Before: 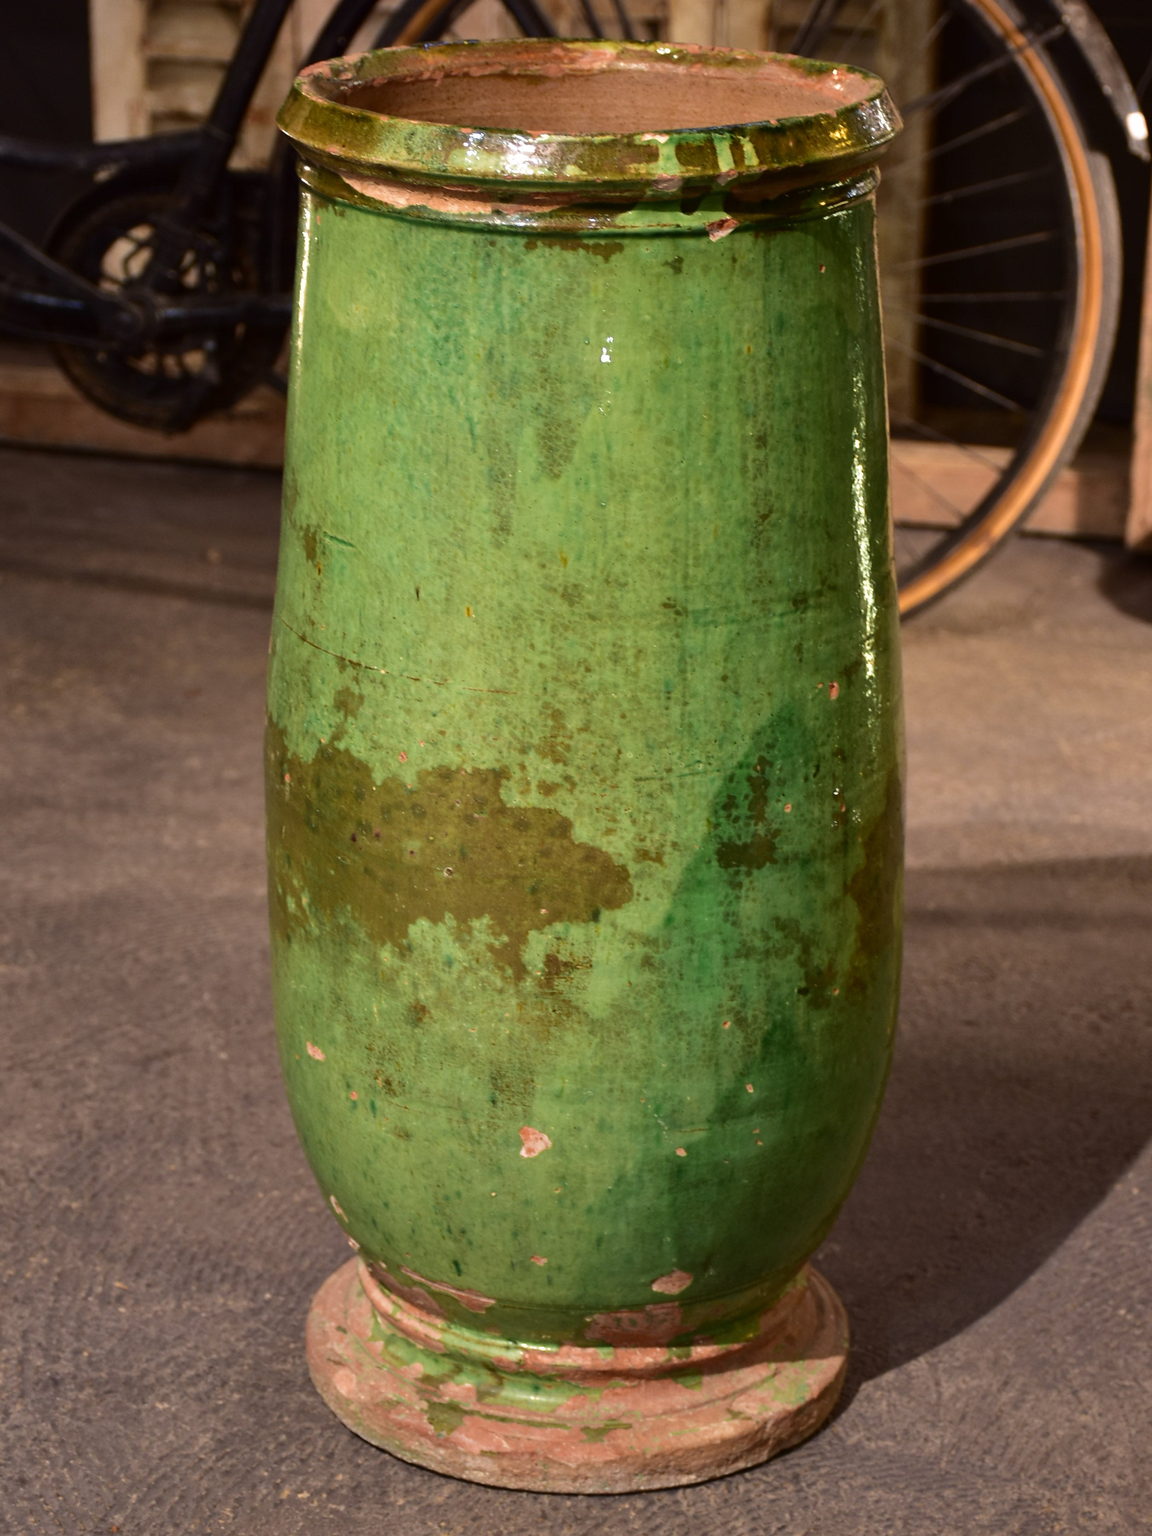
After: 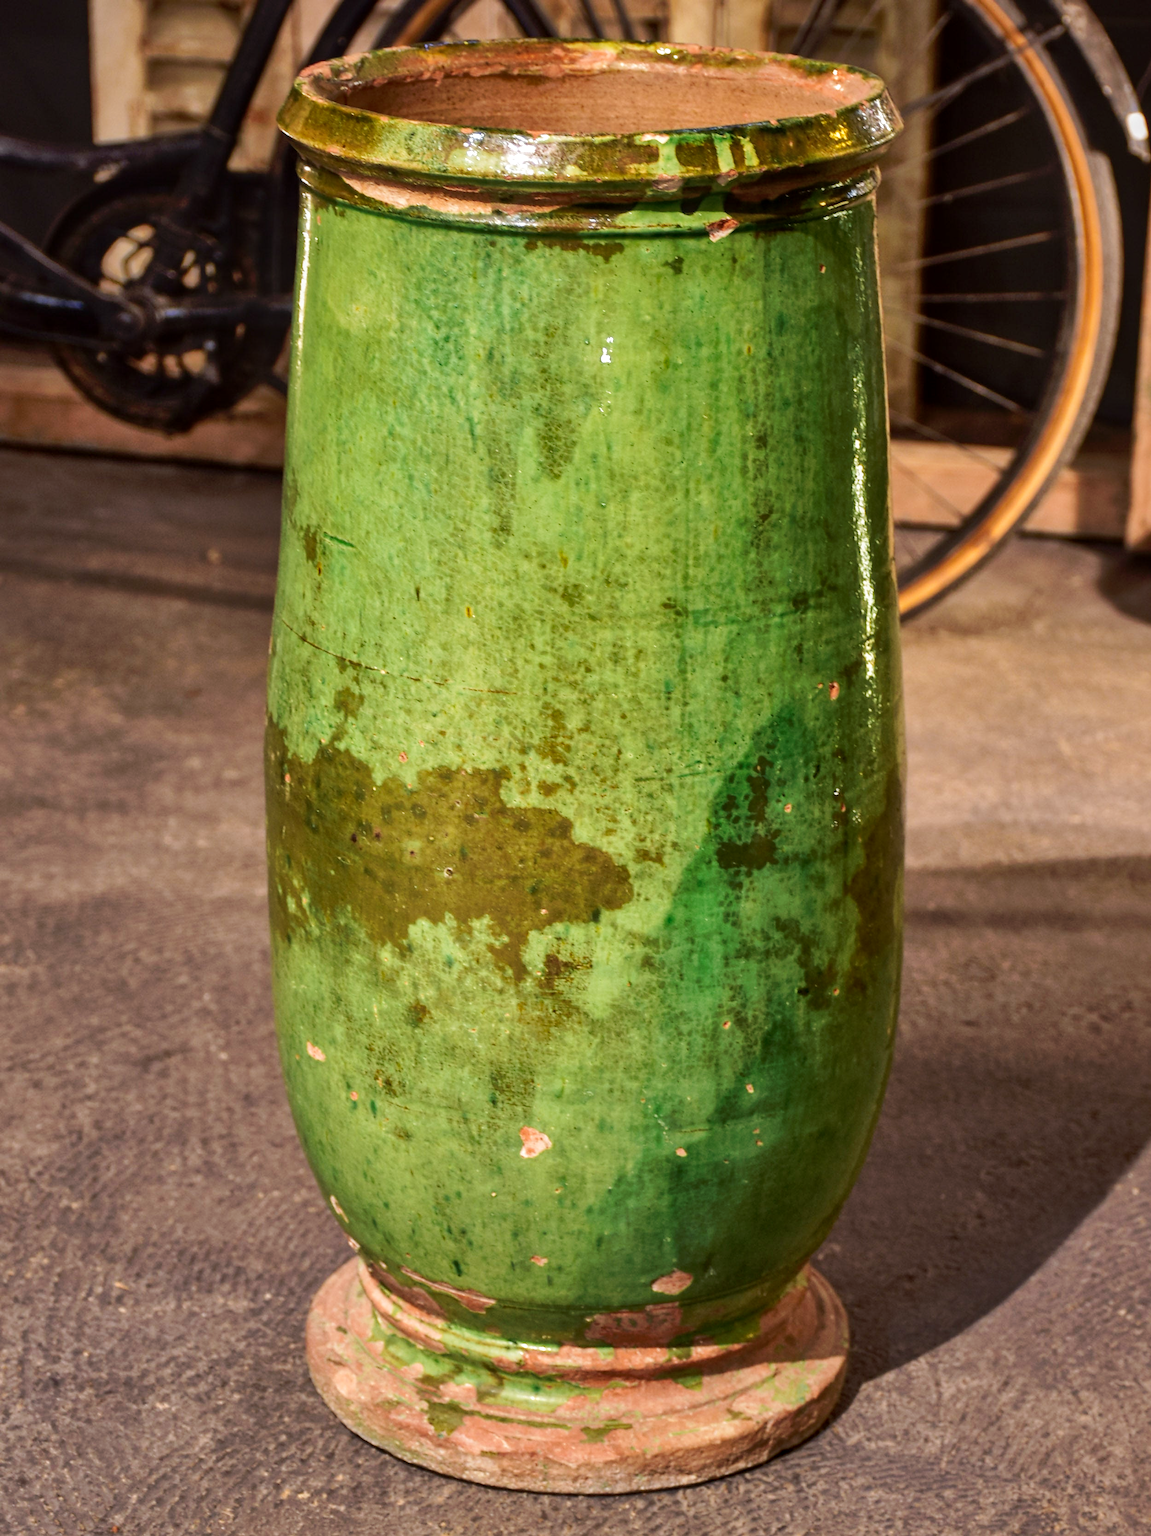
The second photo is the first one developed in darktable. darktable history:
local contrast: on, module defaults
tone curve: curves: ch0 [(0, 0) (0.003, 0.01) (0.011, 0.015) (0.025, 0.023) (0.044, 0.038) (0.069, 0.058) (0.1, 0.093) (0.136, 0.134) (0.177, 0.176) (0.224, 0.221) (0.277, 0.282) (0.335, 0.36) (0.399, 0.438) (0.468, 0.54) (0.543, 0.632) (0.623, 0.724) (0.709, 0.814) (0.801, 0.885) (0.898, 0.947) (1, 1)], preserve colors none
shadows and highlights: on, module defaults
